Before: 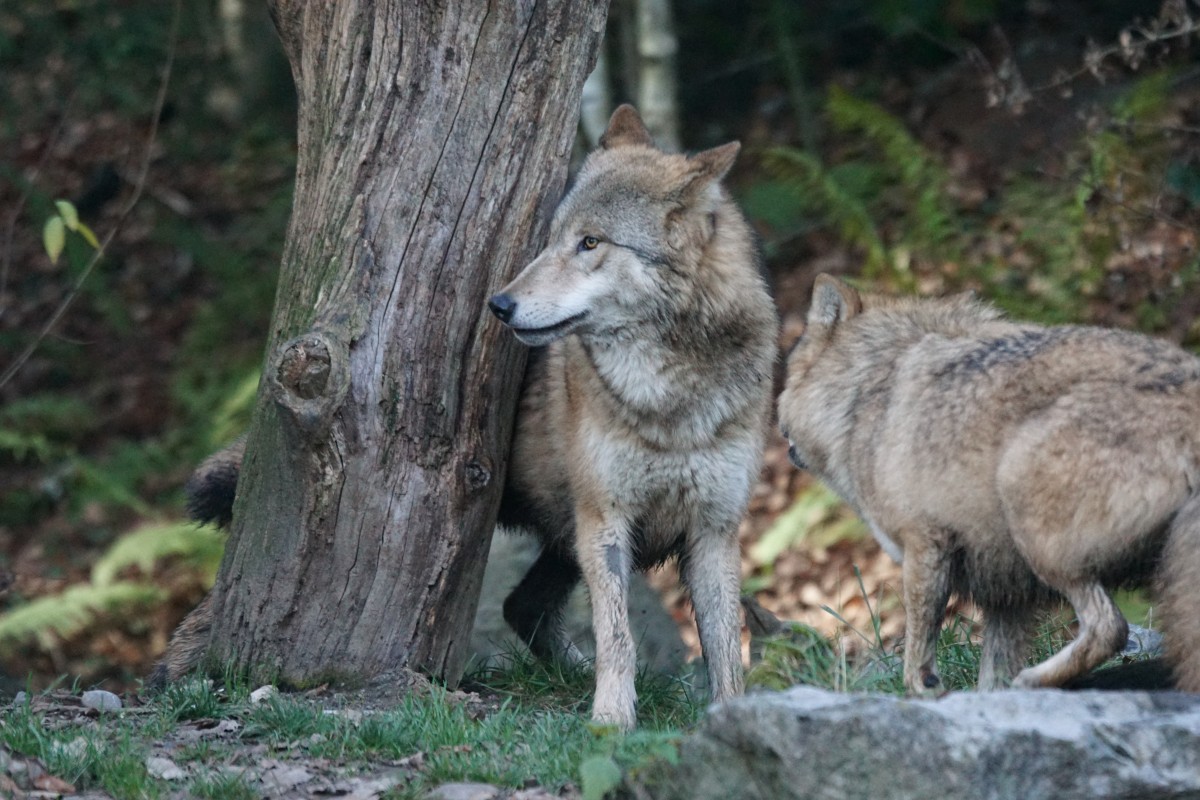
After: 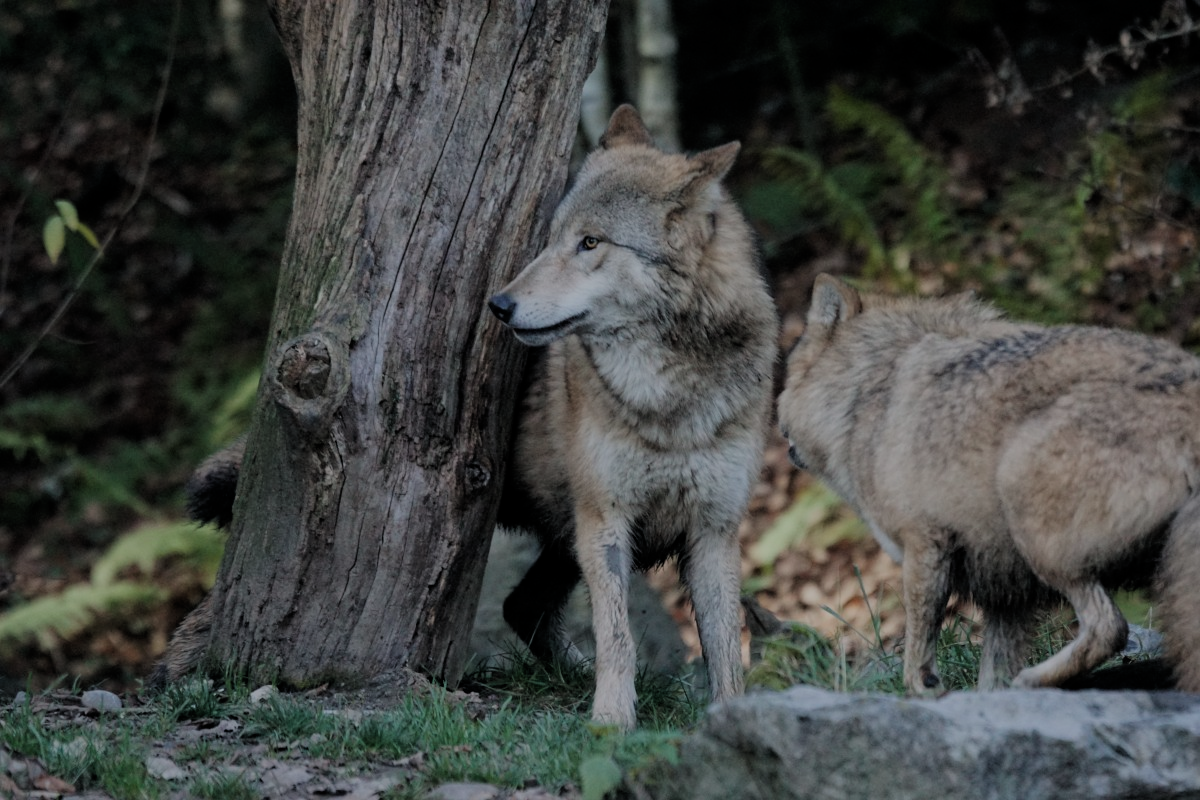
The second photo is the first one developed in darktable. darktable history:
filmic rgb: middle gray luminance 29.94%, black relative exposure -8.94 EV, white relative exposure 6.99 EV, target black luminance 0%, hardness 2.92, latitude 1.47%, contrast 0.963, highlights saturation mix 4.39%, shadows ↔ highlights balance 11.78%, add noise in highlights 0.002, color science v3 (2019), use custom middle-gray values true, contrast in highlights soft
